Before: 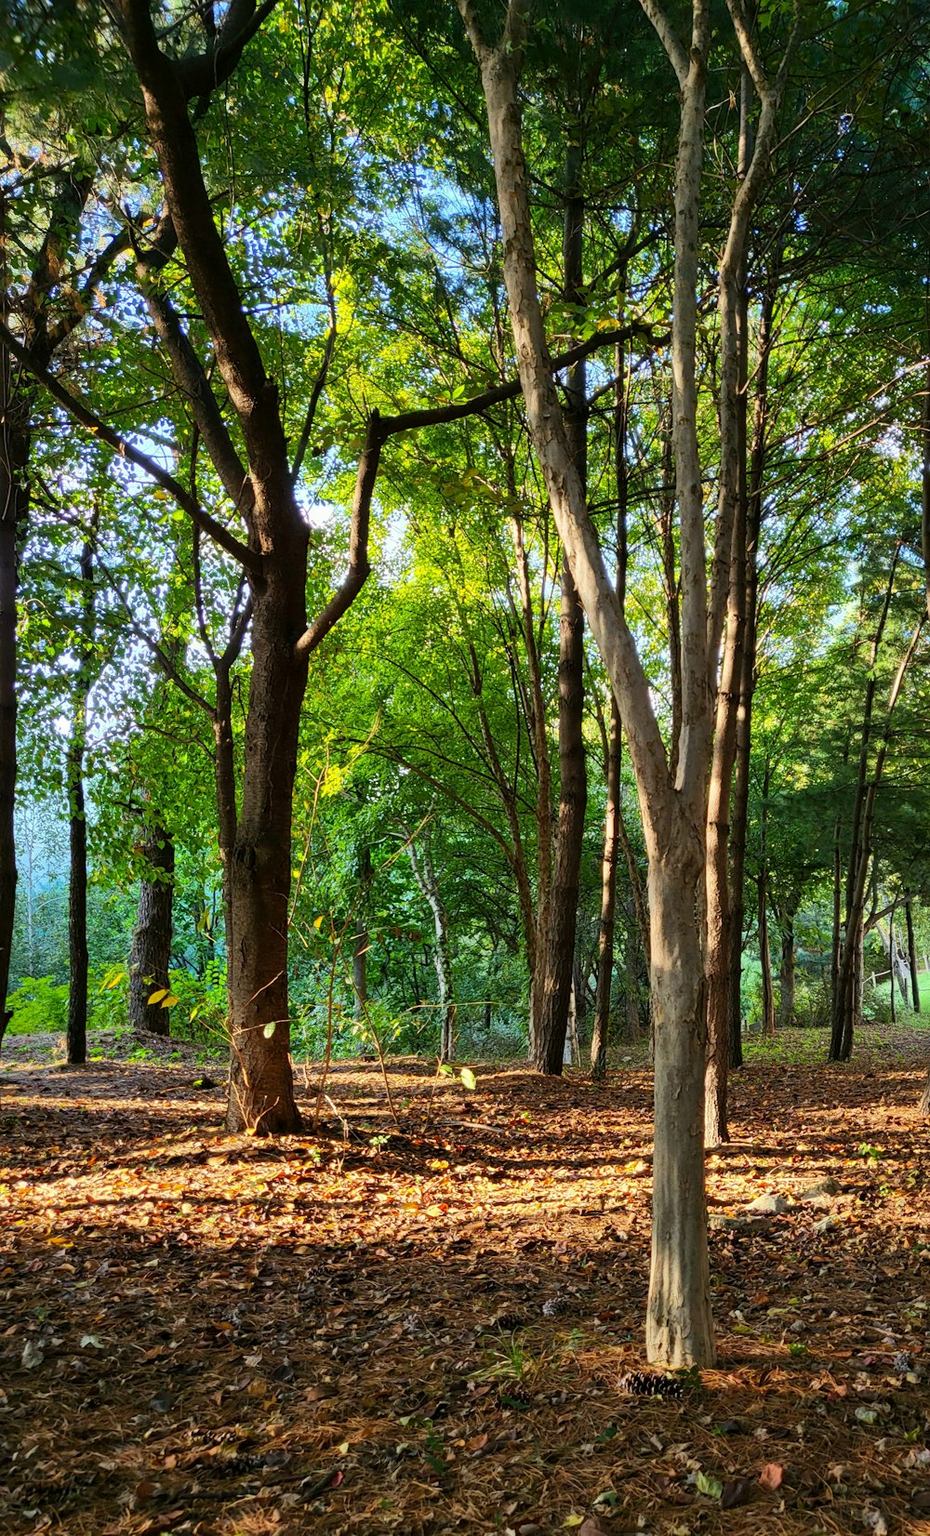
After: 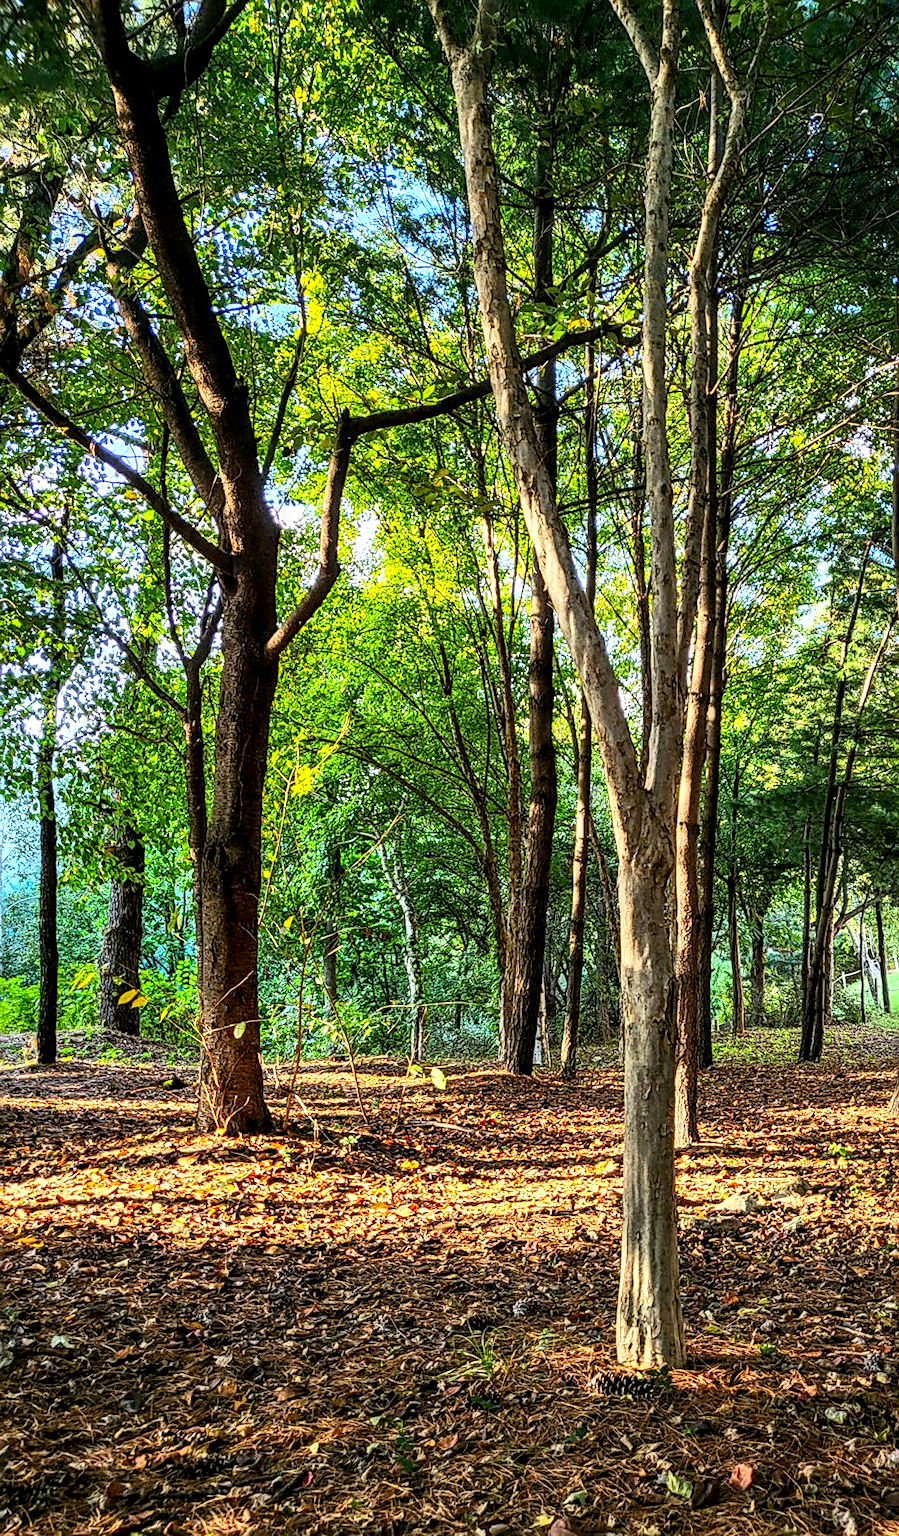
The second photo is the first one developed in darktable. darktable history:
local contrast: highlights 12%, shadows 38%, detail 183%, midtone range 0.471
crop and rotate: left 3.238%
contrast brightness saturation: contrast 0.2, brightness 0.16, saturation 0.22
sharpen: on, module defaults
